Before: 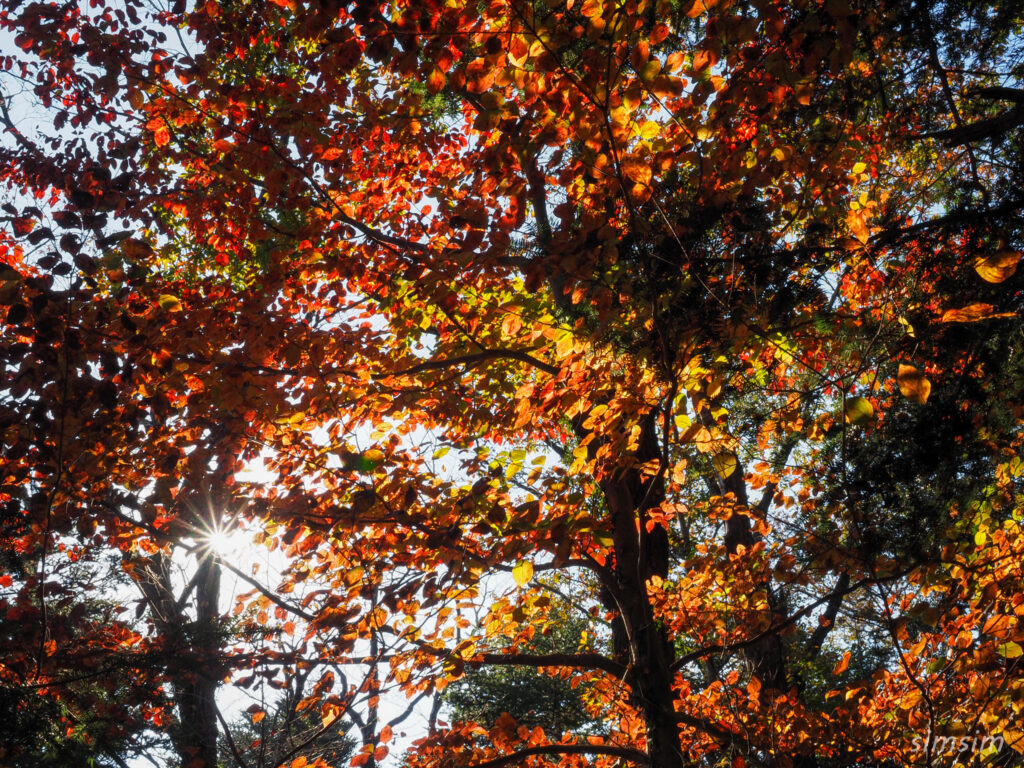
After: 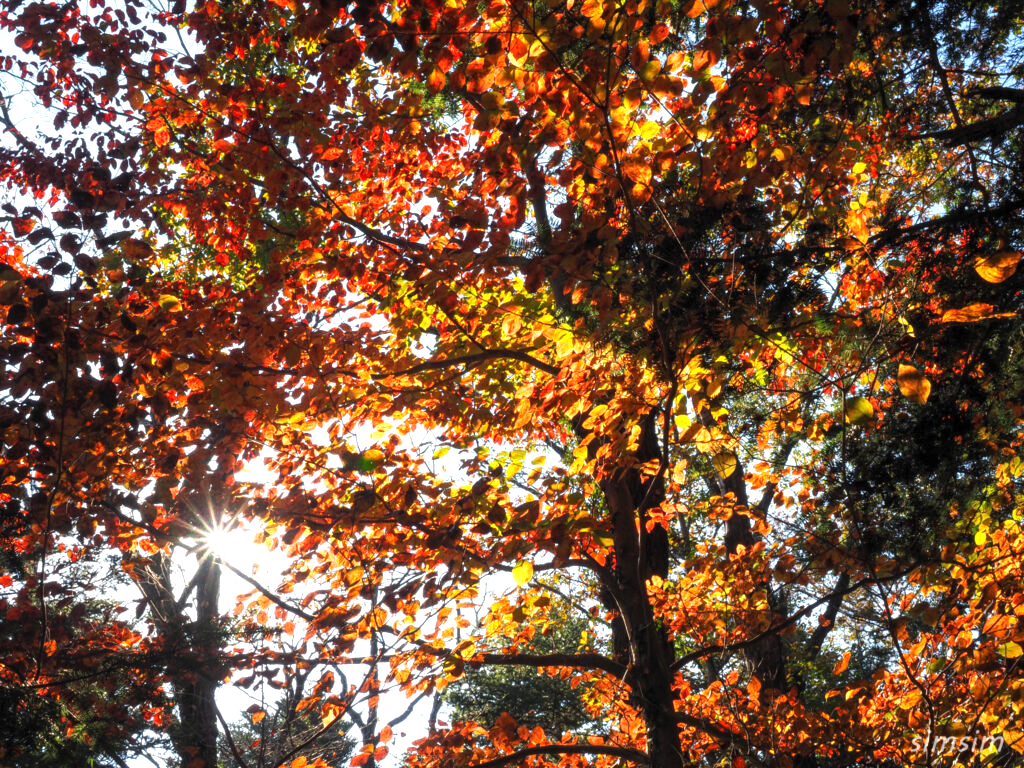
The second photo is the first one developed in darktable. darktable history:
exposure: black level correction 0, exposure 0.702 EV, compensate highlight preservation false
